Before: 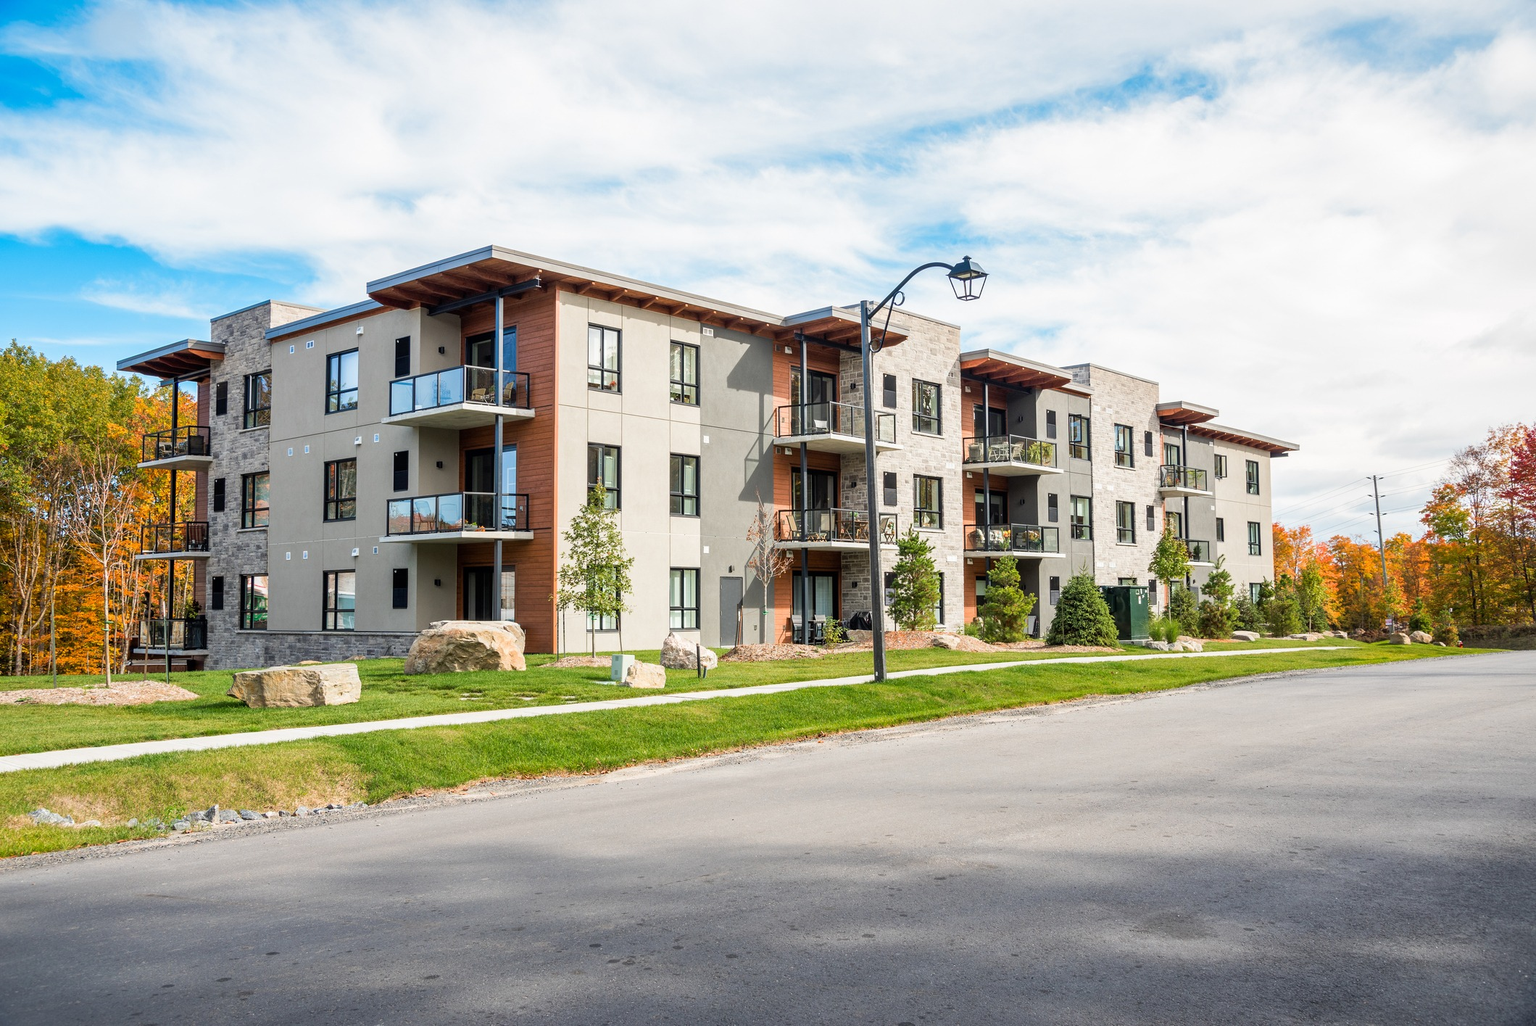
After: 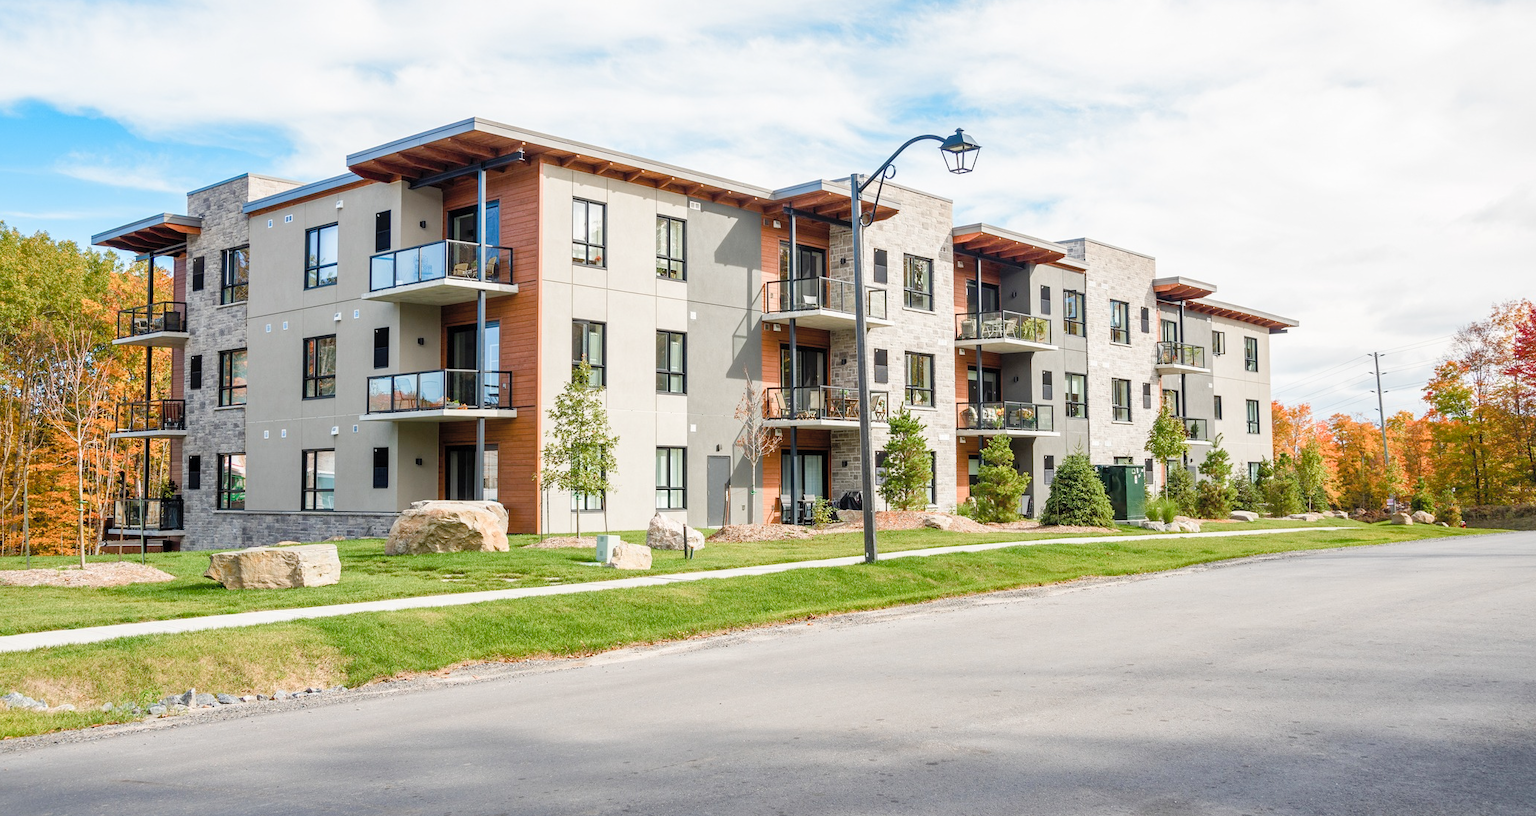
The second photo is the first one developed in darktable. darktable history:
contrast brightness saturation: brightness 0.13
color balance rgb: perceptual saturation grading › global saturation 20%, perceptual saturation grading › highlights -50%, perceptual saturation grading › shadows 30%
crop and rotate: left 1.814%, top 12.818%, right 0.25%, bottom 9.225%
